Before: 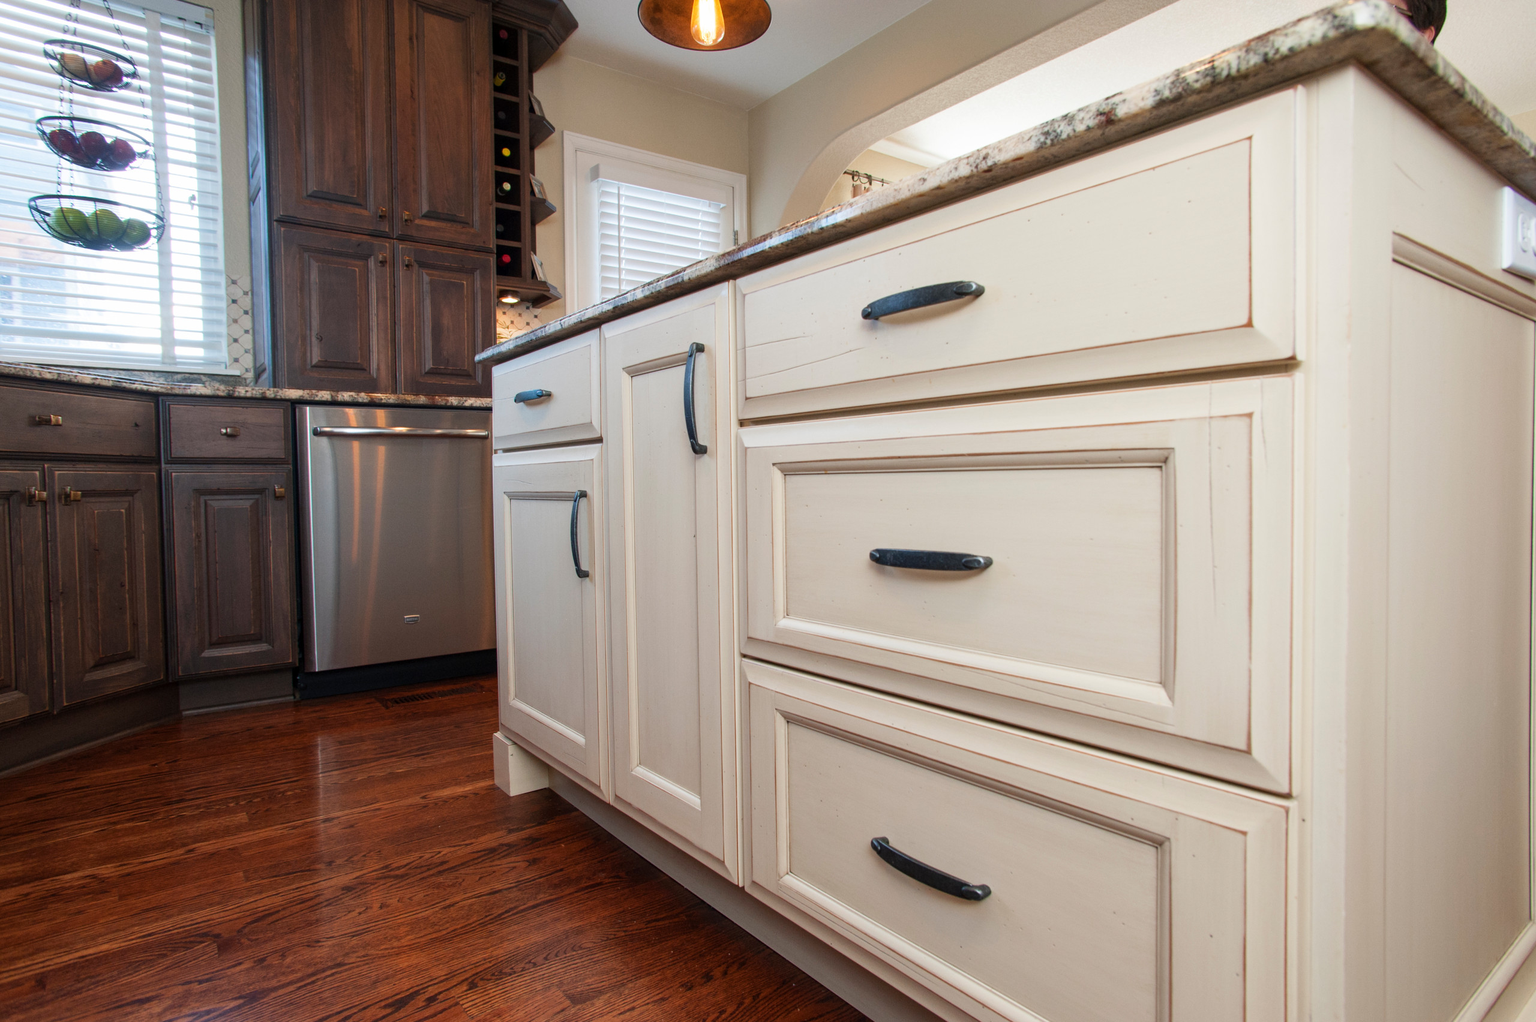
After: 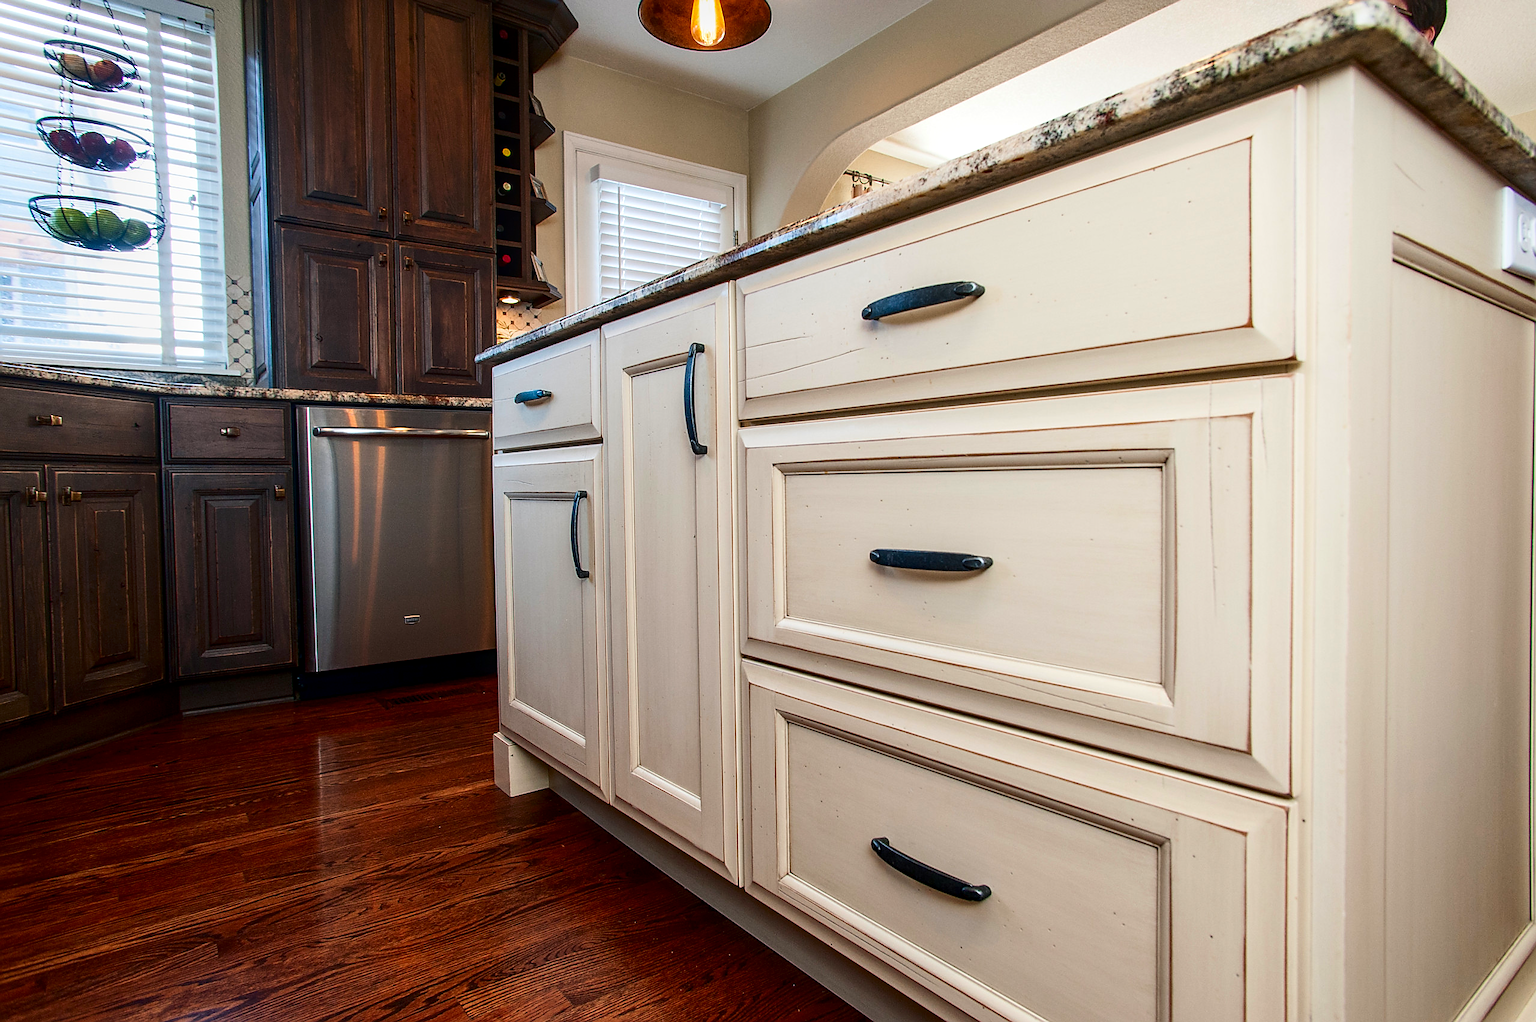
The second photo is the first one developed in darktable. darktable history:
contrast brightness saturation: contrast 0.189, brightness -0.106, saturation 0.208
sharpen: radius 1.416, amount 1.241, threshold 0.828
color balance rgb: shadows lift › chroma 2.006%, shadows lift › hue 222.54°, perceptual saturation grading › global saturation -3.486%, perceptual saturation grading › shadows -2.807%, global vibrance 20%
local contrast: on, module defaults
